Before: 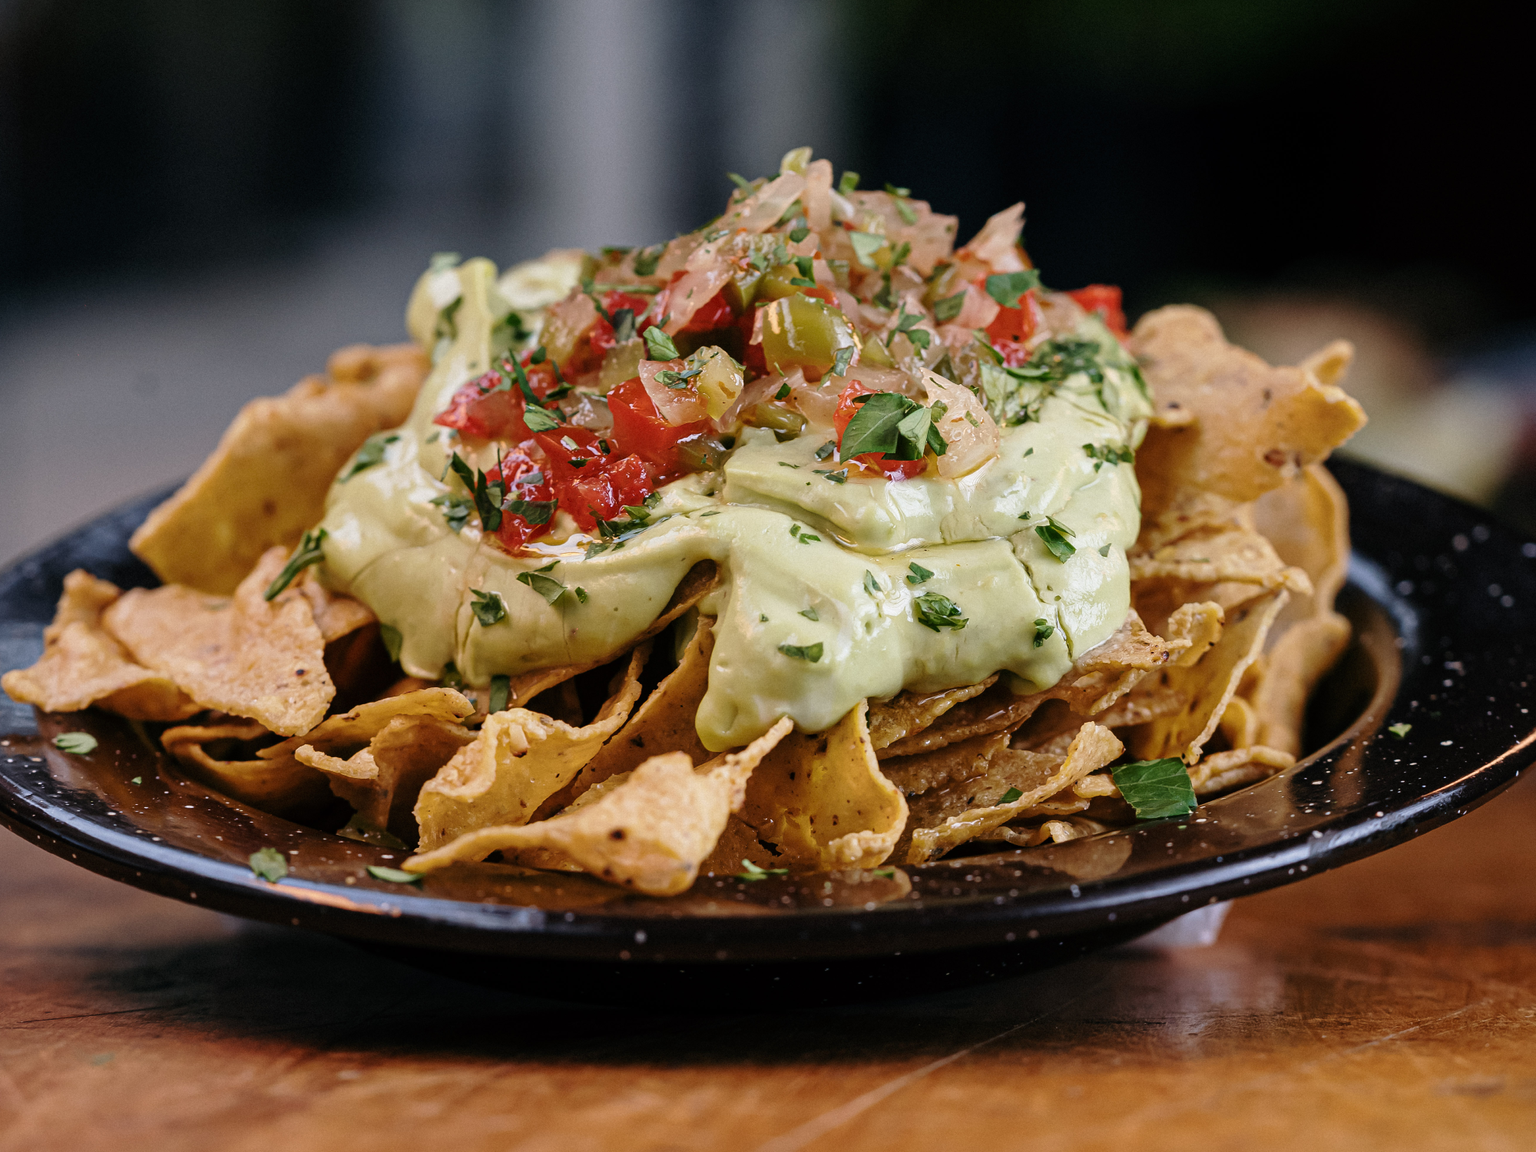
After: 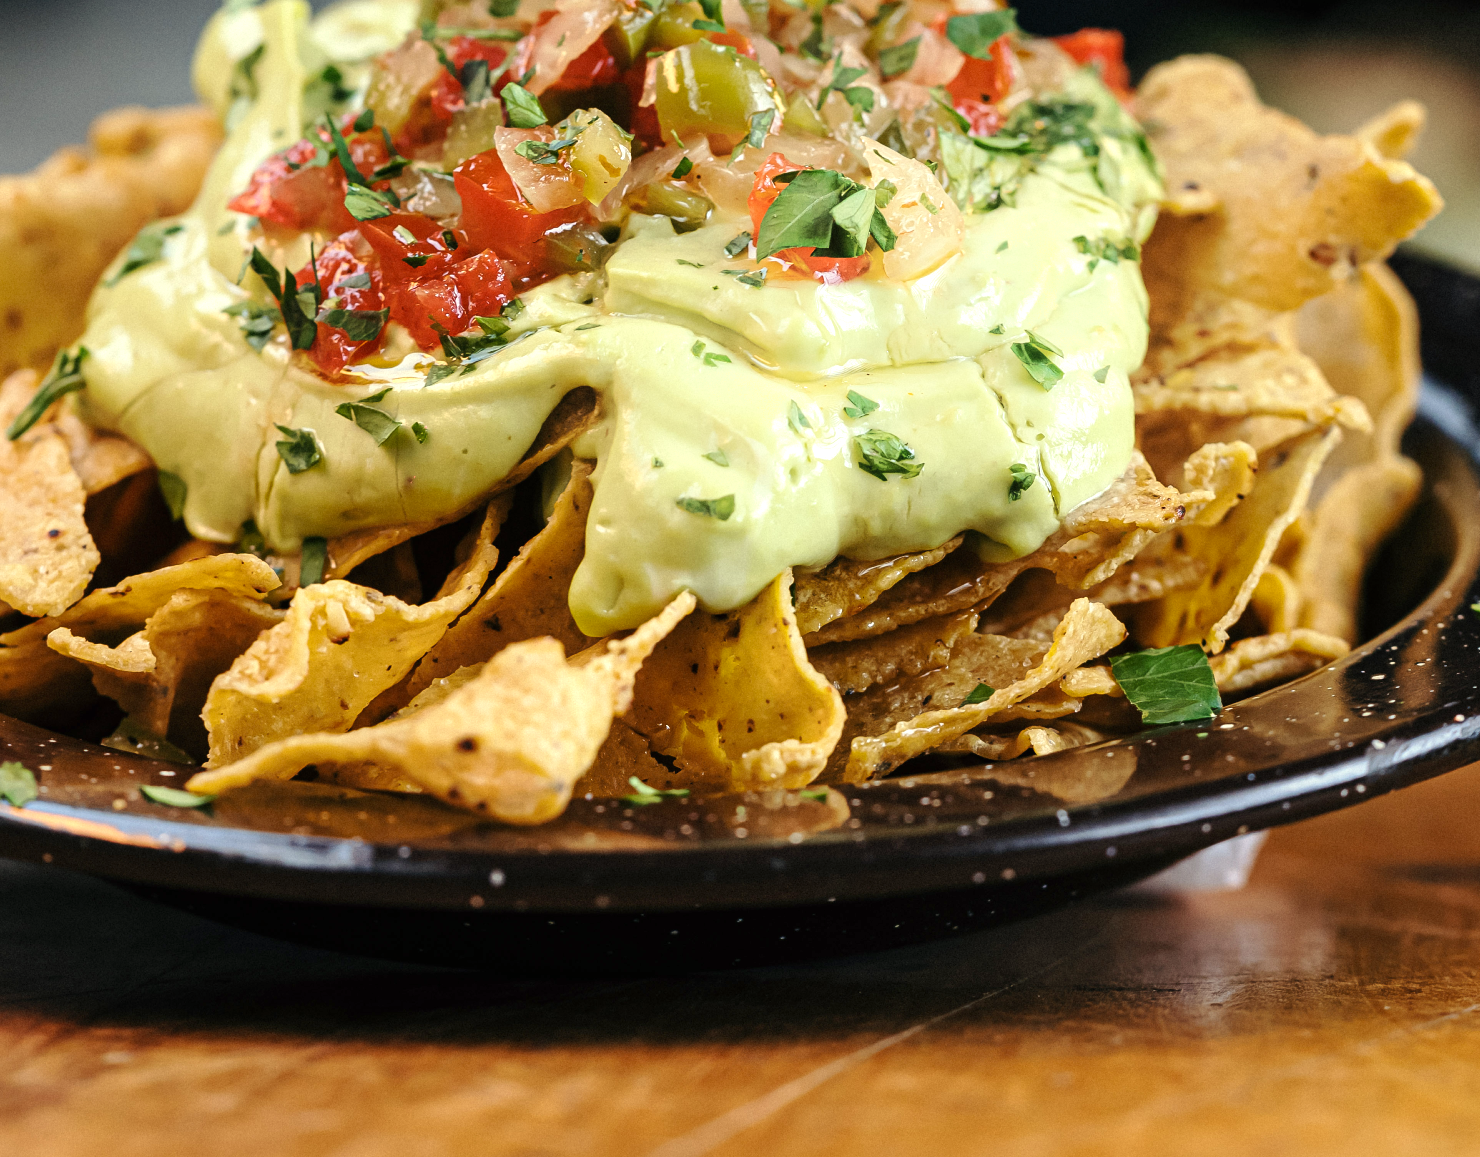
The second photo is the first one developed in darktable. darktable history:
crop: left 16.871%, top 22.857%, right 9.116%
color correction: highlights a* -5.94, highlights b* 11.19
exposure: black level correction 0, exposure 0.5 EV, compensate highlight preservation false
shadows and highlights: highlights 70.7, soften with gaussian
